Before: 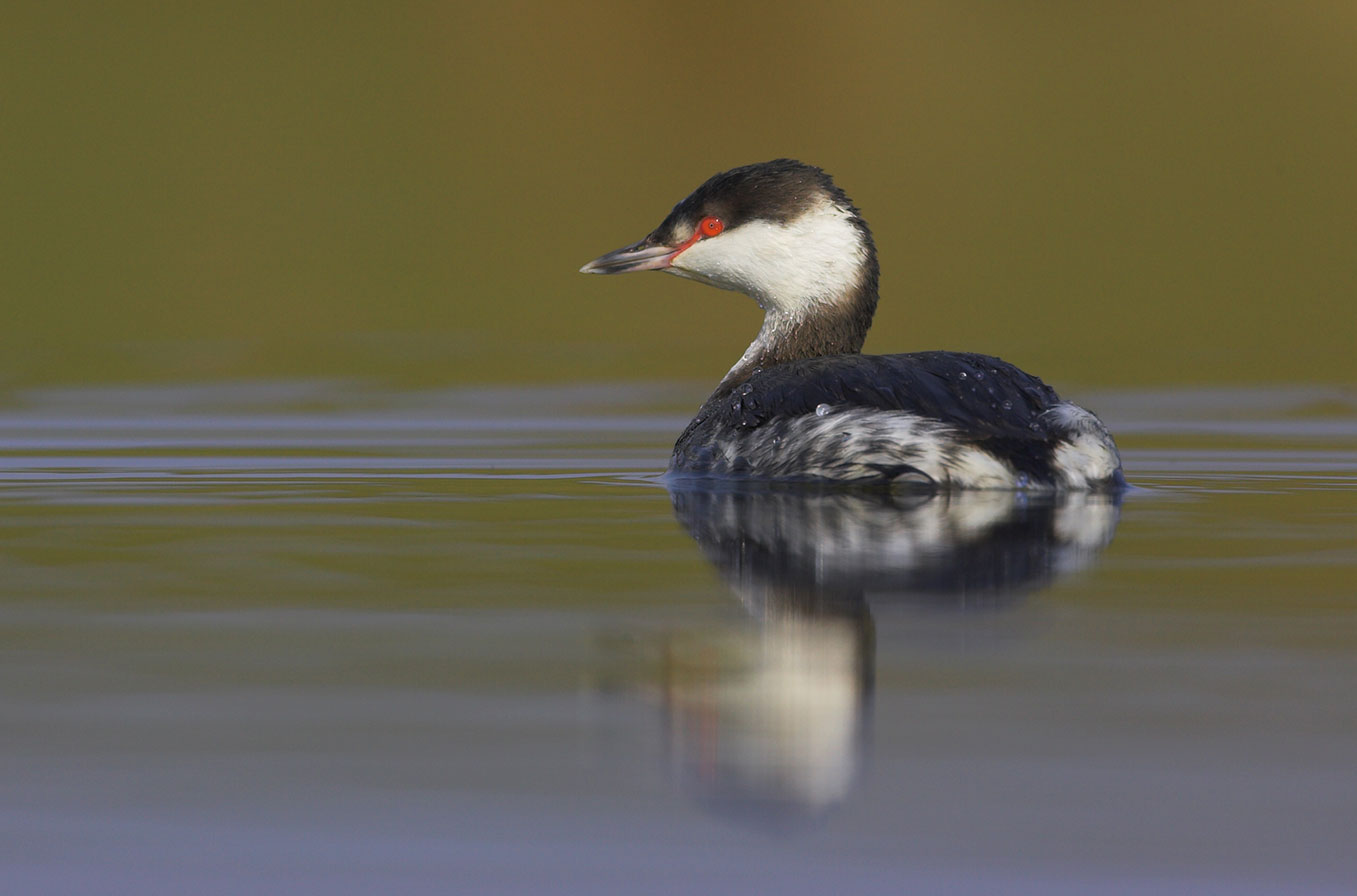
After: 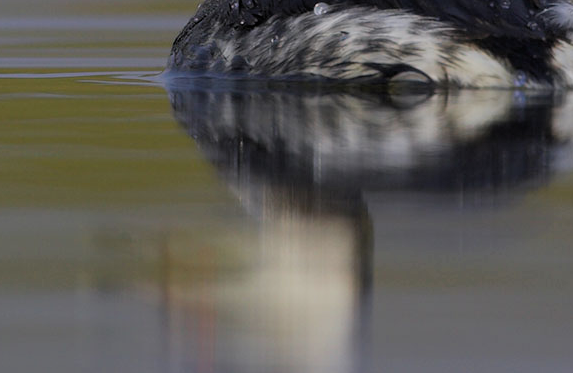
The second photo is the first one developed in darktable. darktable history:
crop: left 37.026%, top 44.861%, right 20.686%, bottom 13.415%
filmic rgb: middle gray luminance 18.41%, black relative exposure -8.92 EV, white relative exposure 3.74 EV, target black luminance 0%, hardness 4.89, latitude 67.6%, contrast 0.954, highlights saturation mix 18.56%, shadows ↔ highlights balance 22.17%, contrast in shadows safe
